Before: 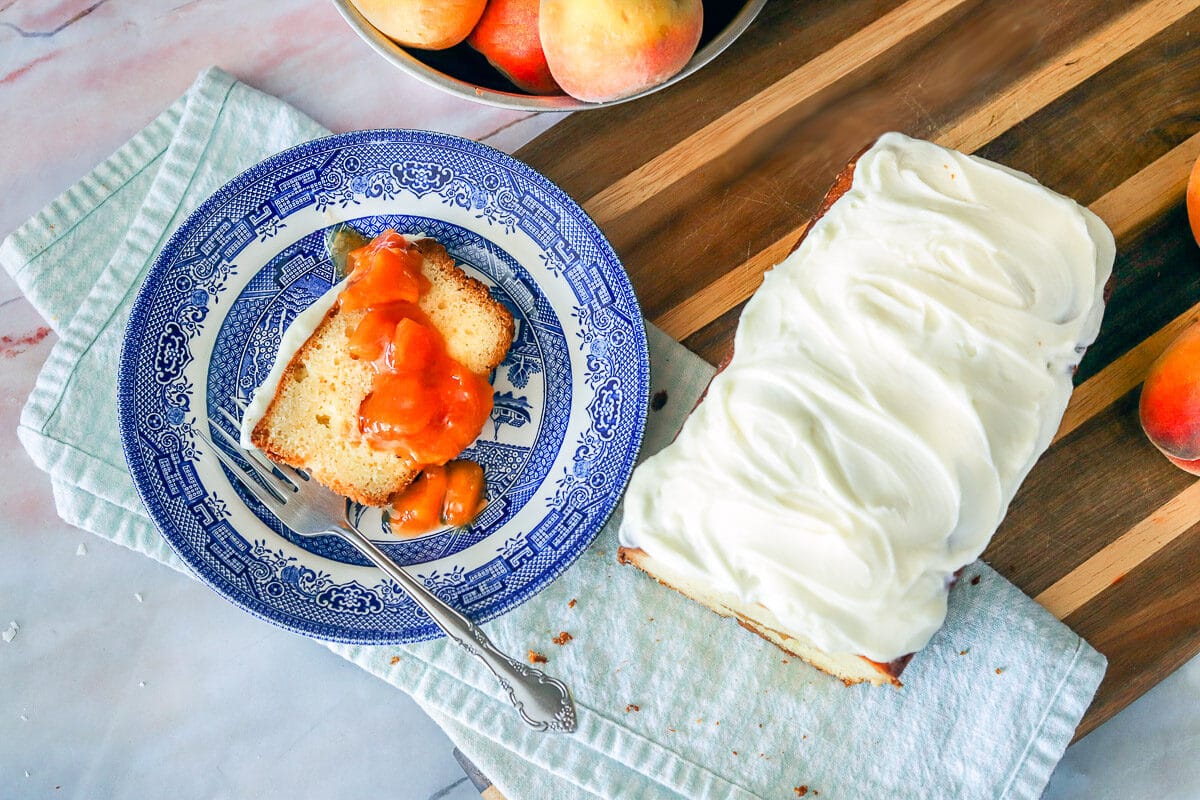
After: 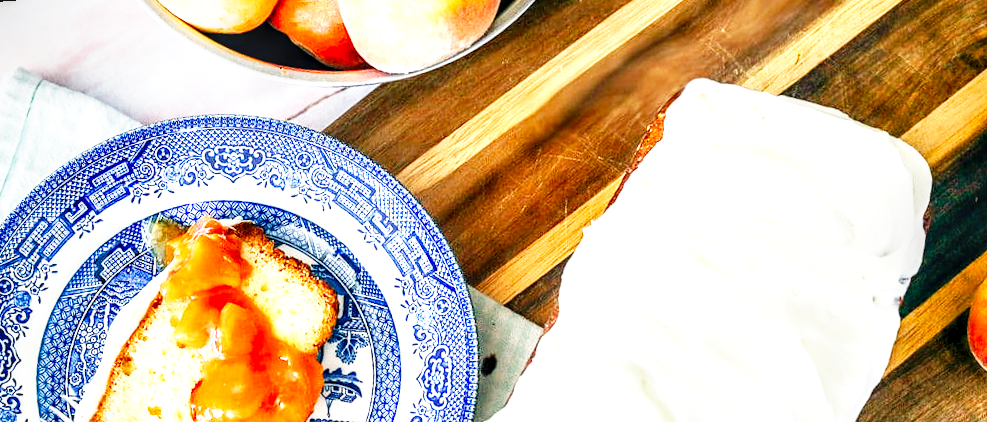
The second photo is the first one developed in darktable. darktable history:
exposure: exposure 0.161 EV, compensate highlight preservation false
local contrast: detail 150%
crop and rotate: left 11.812%, bottom 42.776%
rotate and perspective: rotation -4.57°, crop left 0.054, crop right 0.944, crop top 0.087, crop bottom 0.914
base curve: curves: ch0 [(0, 0) (0.007, 0.004) (0.027, 0.03) (0.046, 0.07) (0.207, 0.54) (0.442, 0.872) (0.673, 0.972) (1, 1)], preserve colors none
